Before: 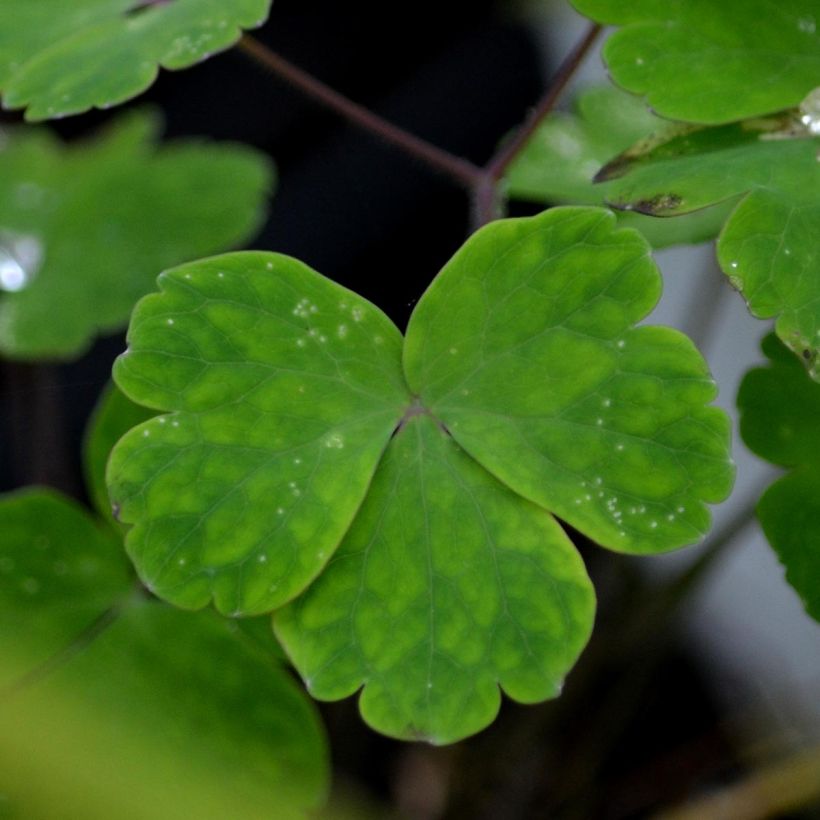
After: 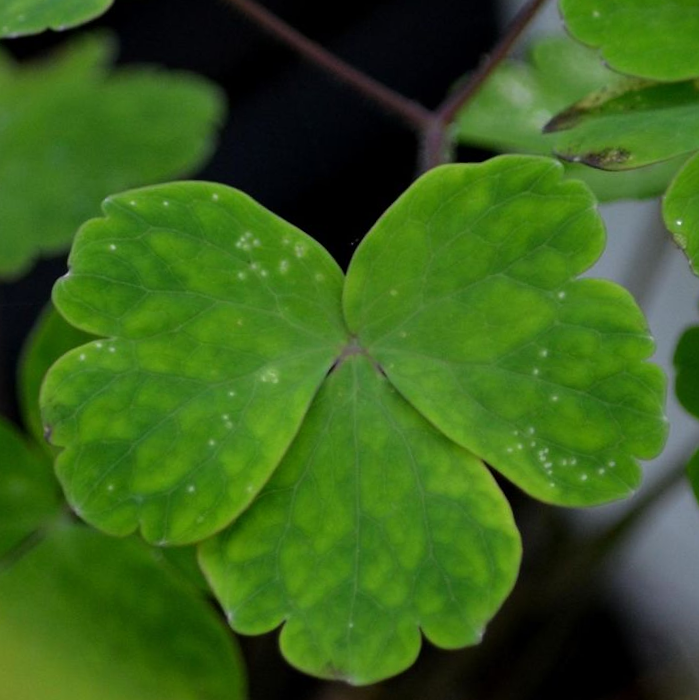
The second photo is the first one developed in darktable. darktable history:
crop and rotate: angle -3.27°, left 5.401%, top 5.196%, right 4.625%, bottom 4.693%
